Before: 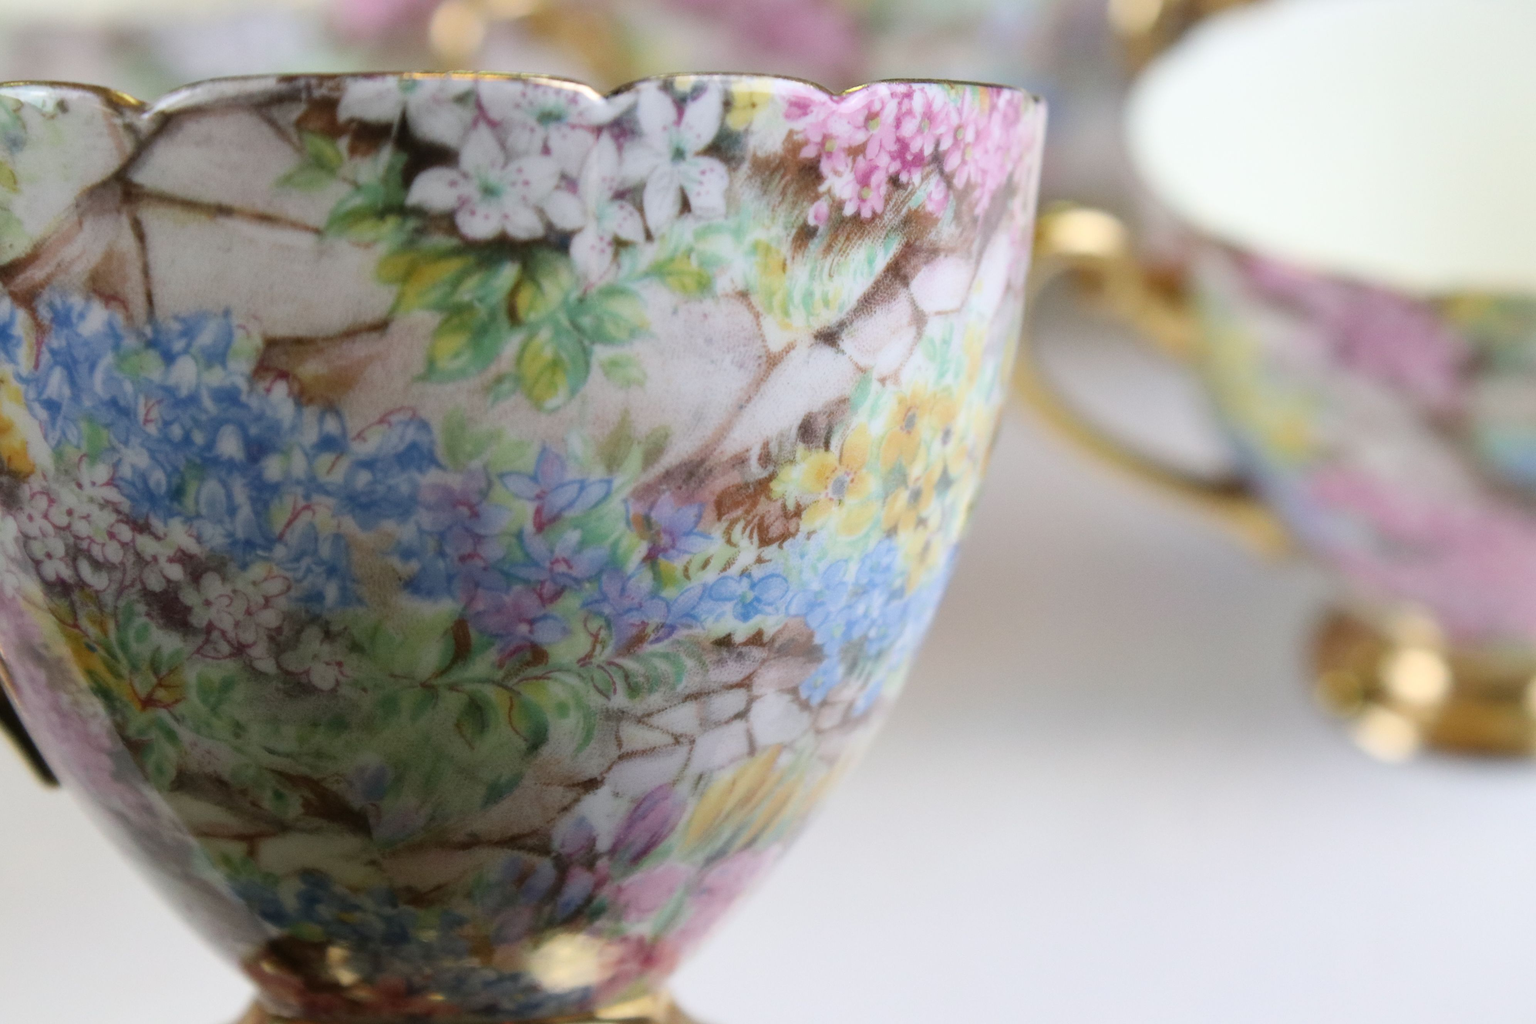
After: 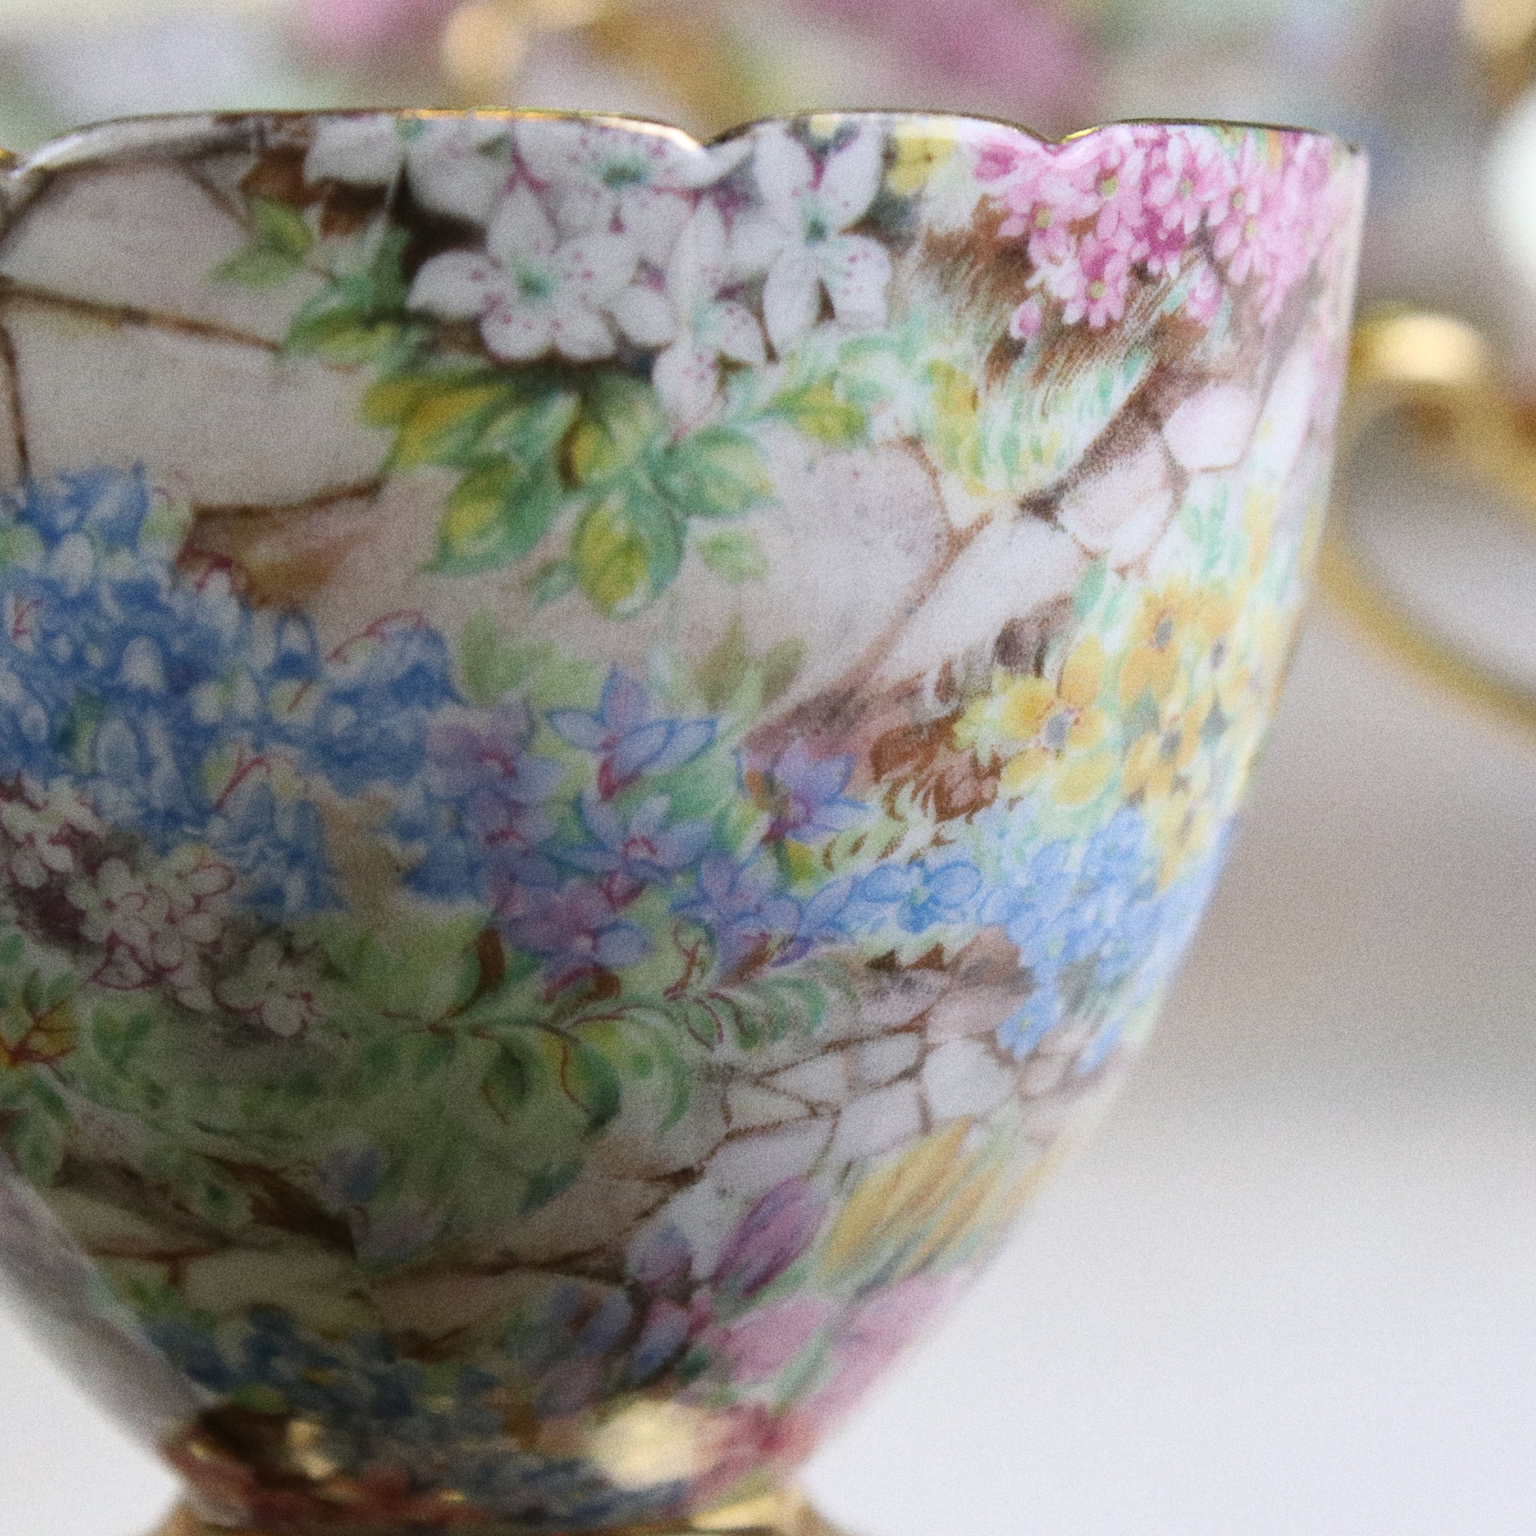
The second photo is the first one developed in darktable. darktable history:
grain: coarseness 8.68 ISO, strength 31.94%
crop and rotate: left 8.786%, right 24.548%
